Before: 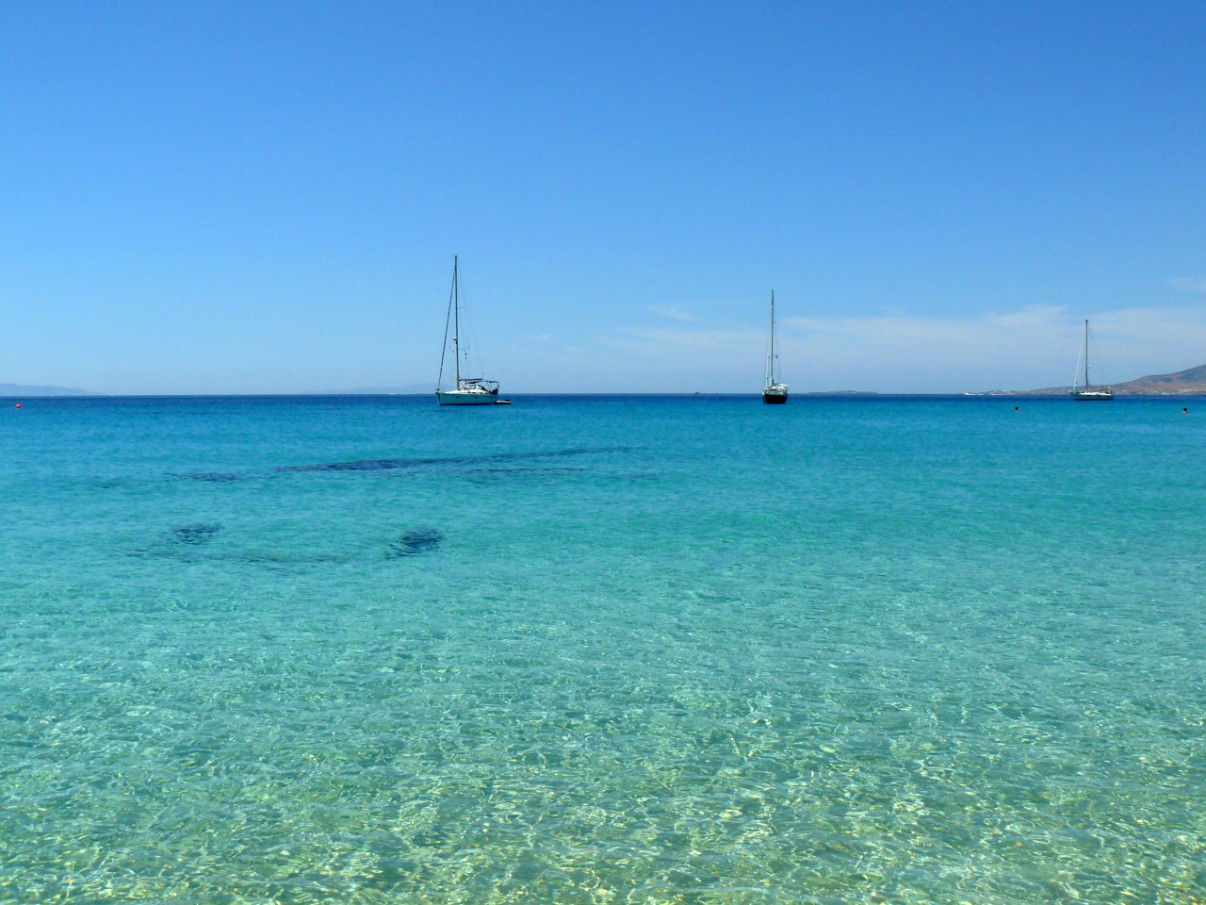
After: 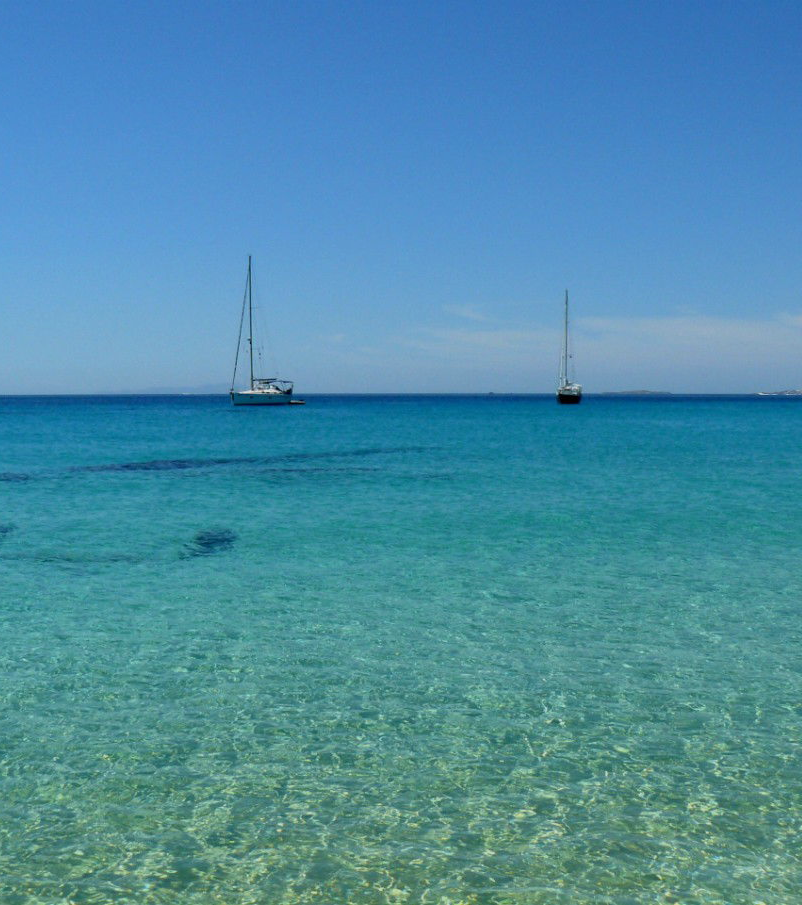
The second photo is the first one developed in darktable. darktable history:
exposure: exposure -0.488 EV, compensate highlight preservation false
crop: left 17.103%, right 16.364%
